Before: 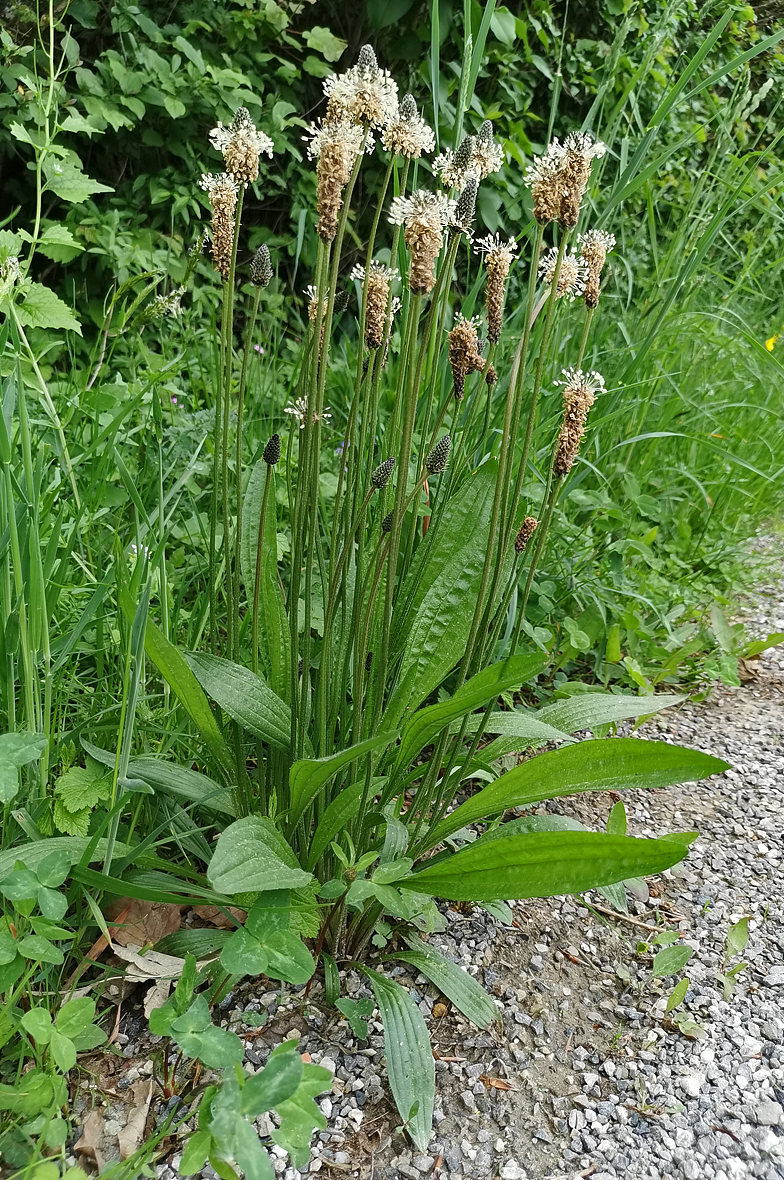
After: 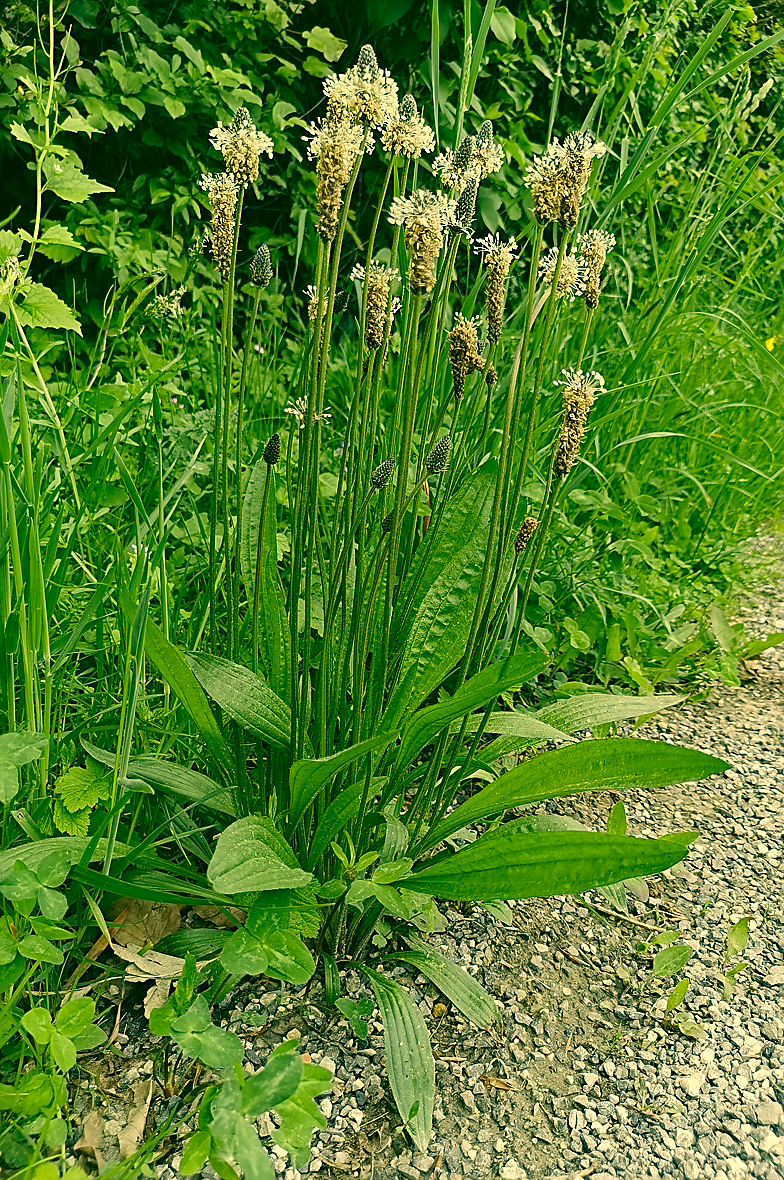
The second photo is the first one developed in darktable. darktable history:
sharpen: on, module defaults
tone equalizer: edges refinement/feathering 500, mask exposure compensation -1.57 EV, preserve details no
color correction: highlights a* 5.66, highlights b* 33.52, shadows a* -26.45, shadows b* 3.98
